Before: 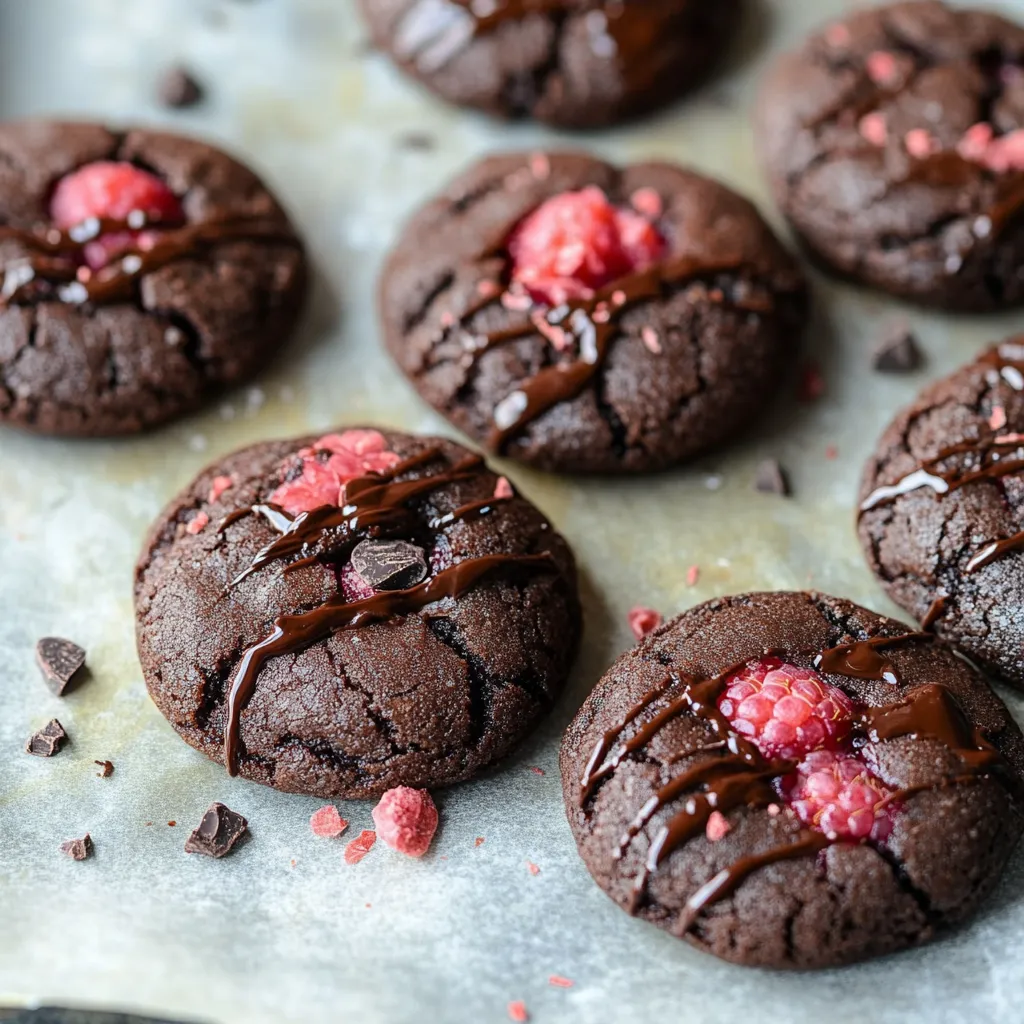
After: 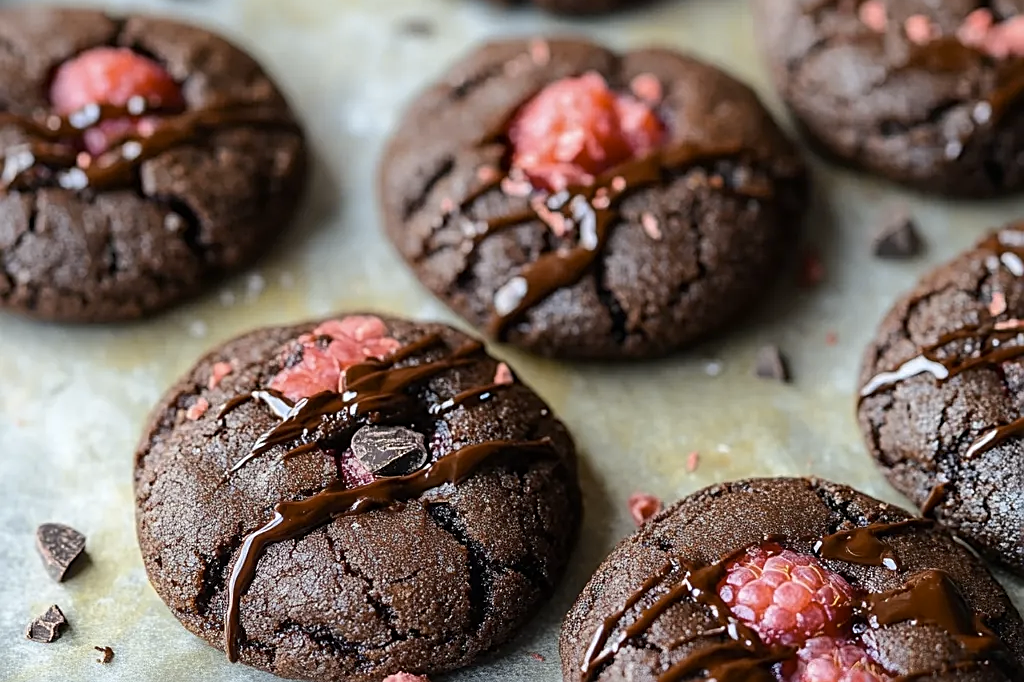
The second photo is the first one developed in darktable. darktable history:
sharpen: on, module defaults
color contrast: green-magenta contrast 0.8, blue-yellow contrast 1.1, unbound 0
crop: top 11.166%, bottom 22.168%
